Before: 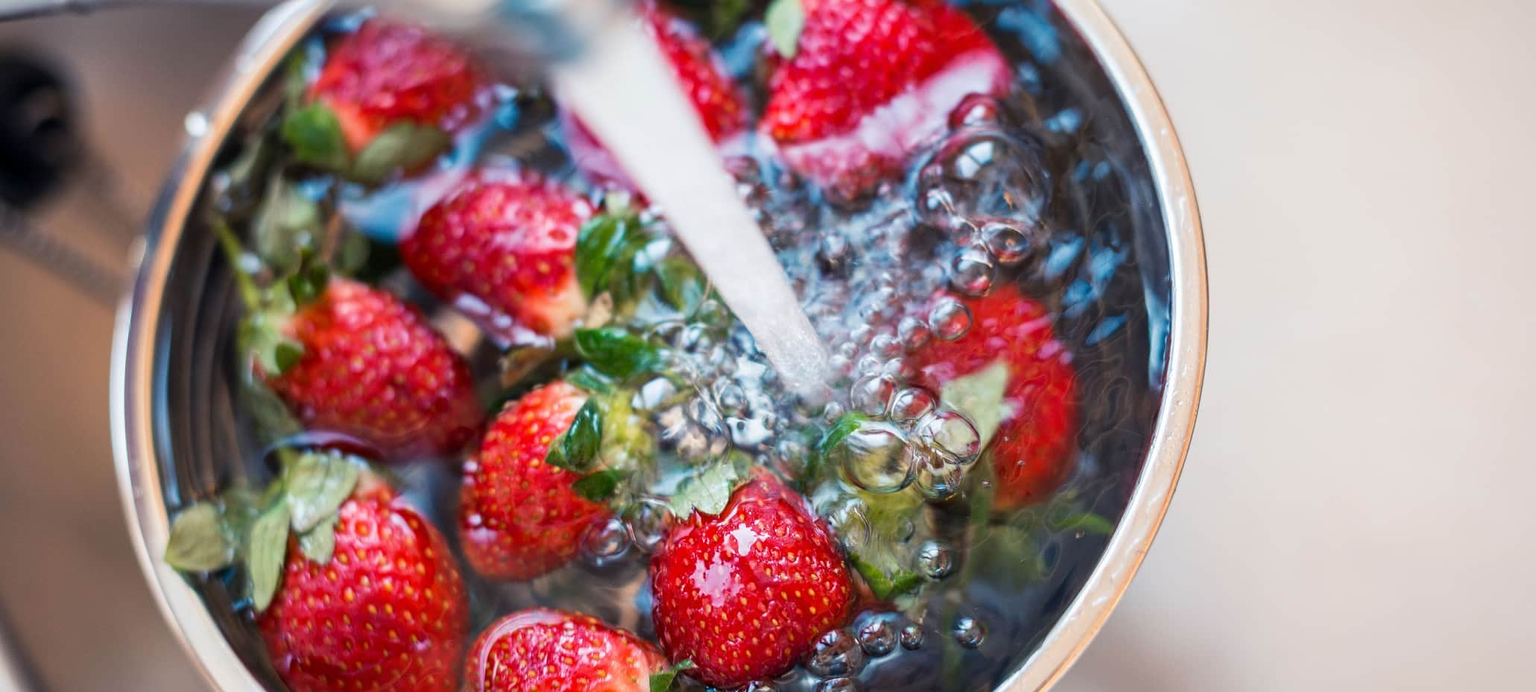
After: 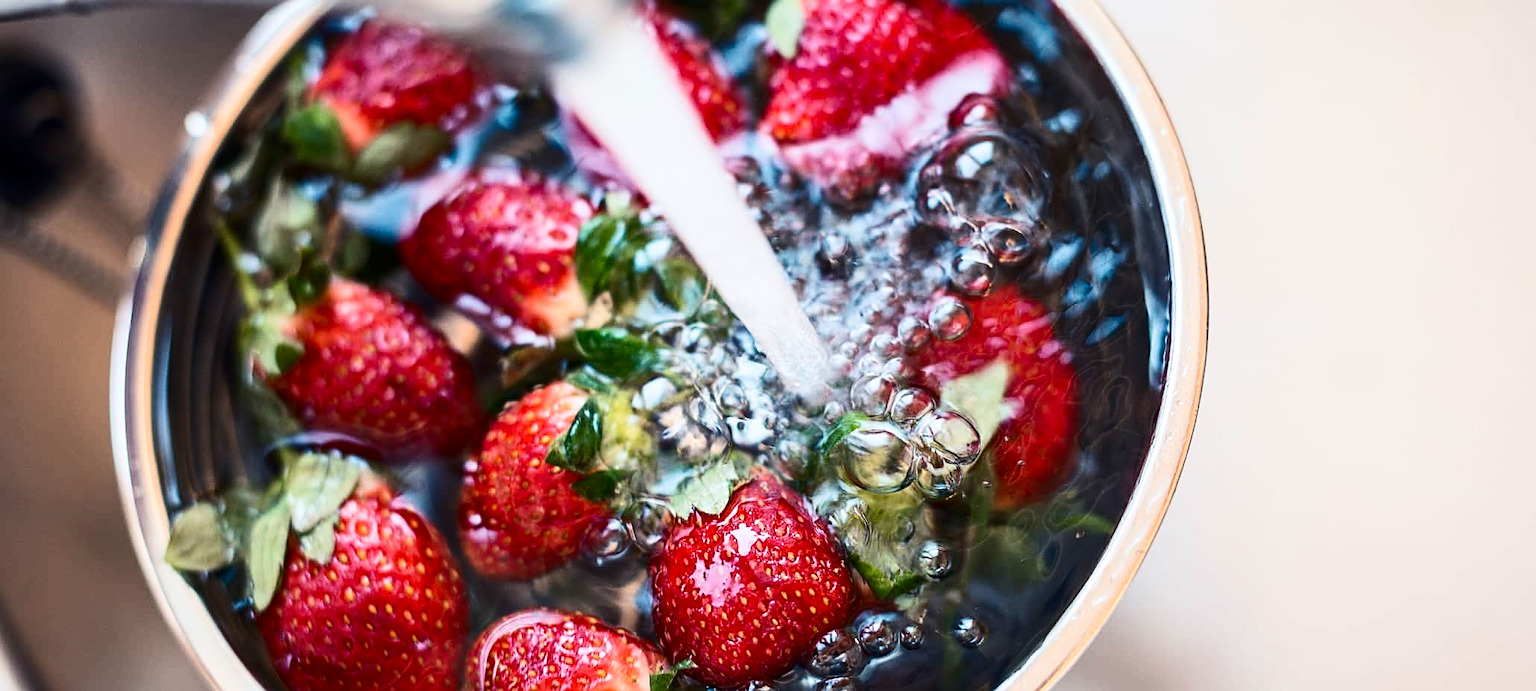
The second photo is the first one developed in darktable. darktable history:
sharpen: on, module defaults
contrast brightness saturation: contrast 0.294
